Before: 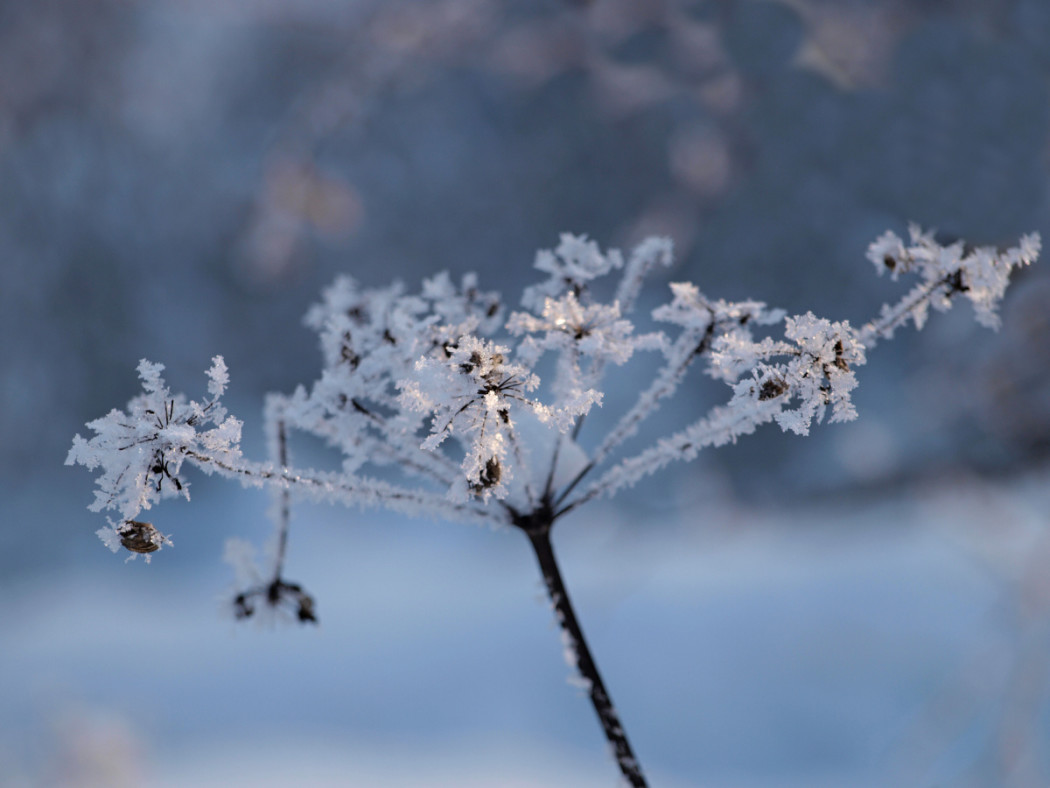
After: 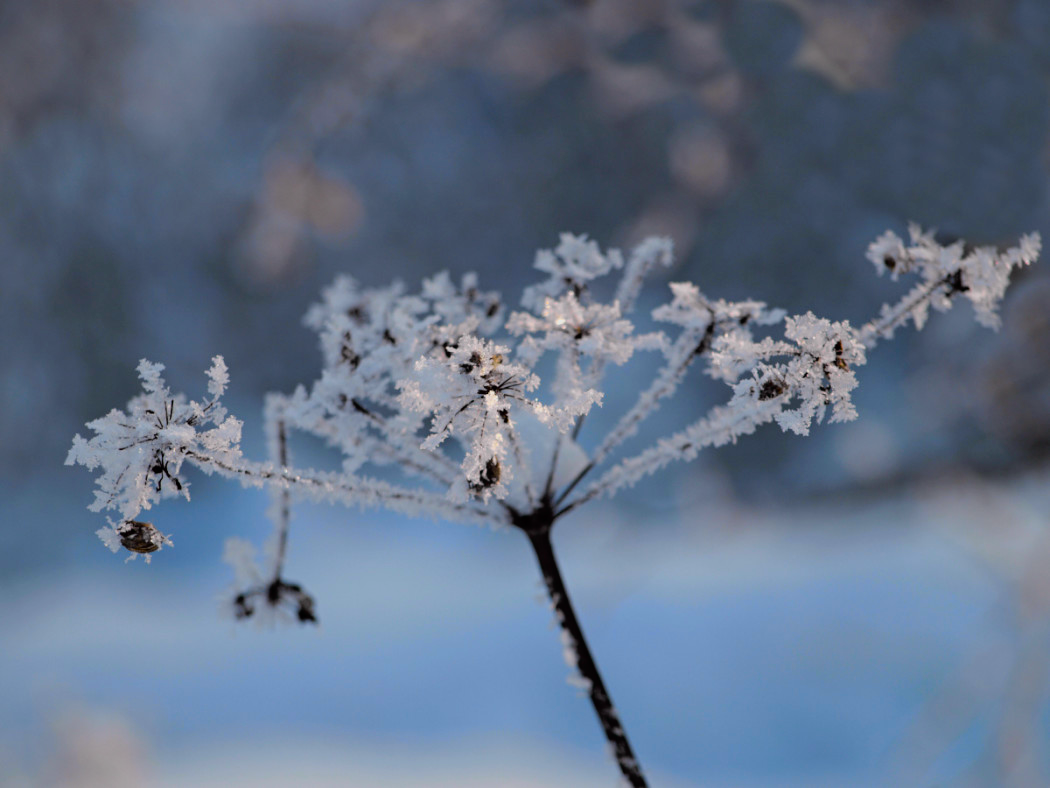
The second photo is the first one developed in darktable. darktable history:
exposure: exposure -0.582 EV, compensate highlight preservation false
color balance rgb: linear chroma grading › global chroma 13.3%, global vibrance 41.49%
tone curve: curves: ch0 [(0, 0) (0.062, 0.037) (0.142, 0.138) (0.359, 0.419) (0.469, 0.544) (0.634, 0.722) (0.839, 0.909) (0.998, 0.978)]; ch1 [(0, 0) (0.437, 0.408) (0.472, 0.47) (0.502, 0.503) (0.527, 0.523) (0.559, 0.573) (0.608, 0.665) (0.669, 0.748) (0.859, 0.899) (1, 1)]; ch2 [(0, 0) (0.33, 0.301) (0.421, 0.443) (0.473, 0.498) (0.502, 0.5) (0.535, 0.531) (0.575, 0.603) (0.608, 0.667) (1, 1)], color space Lab, independent channels, preserve colors none
